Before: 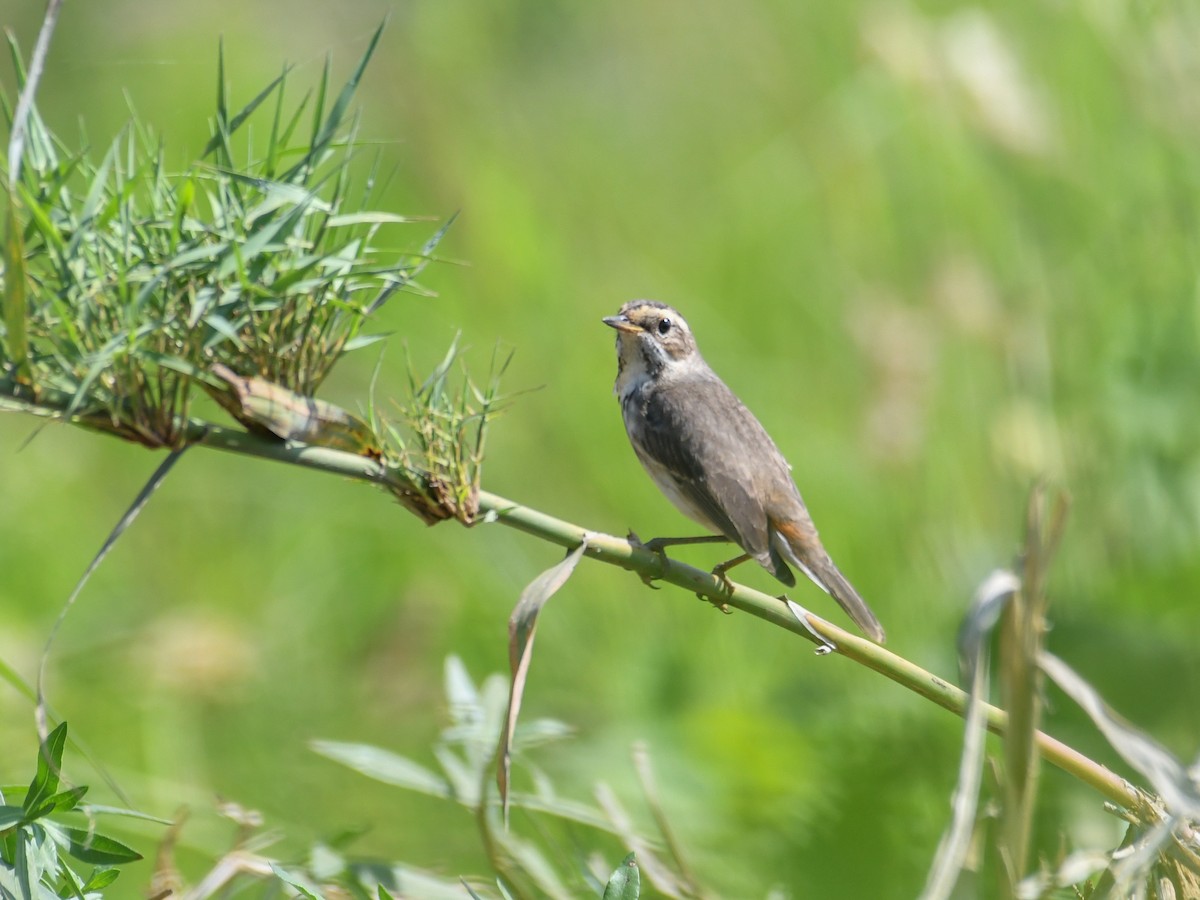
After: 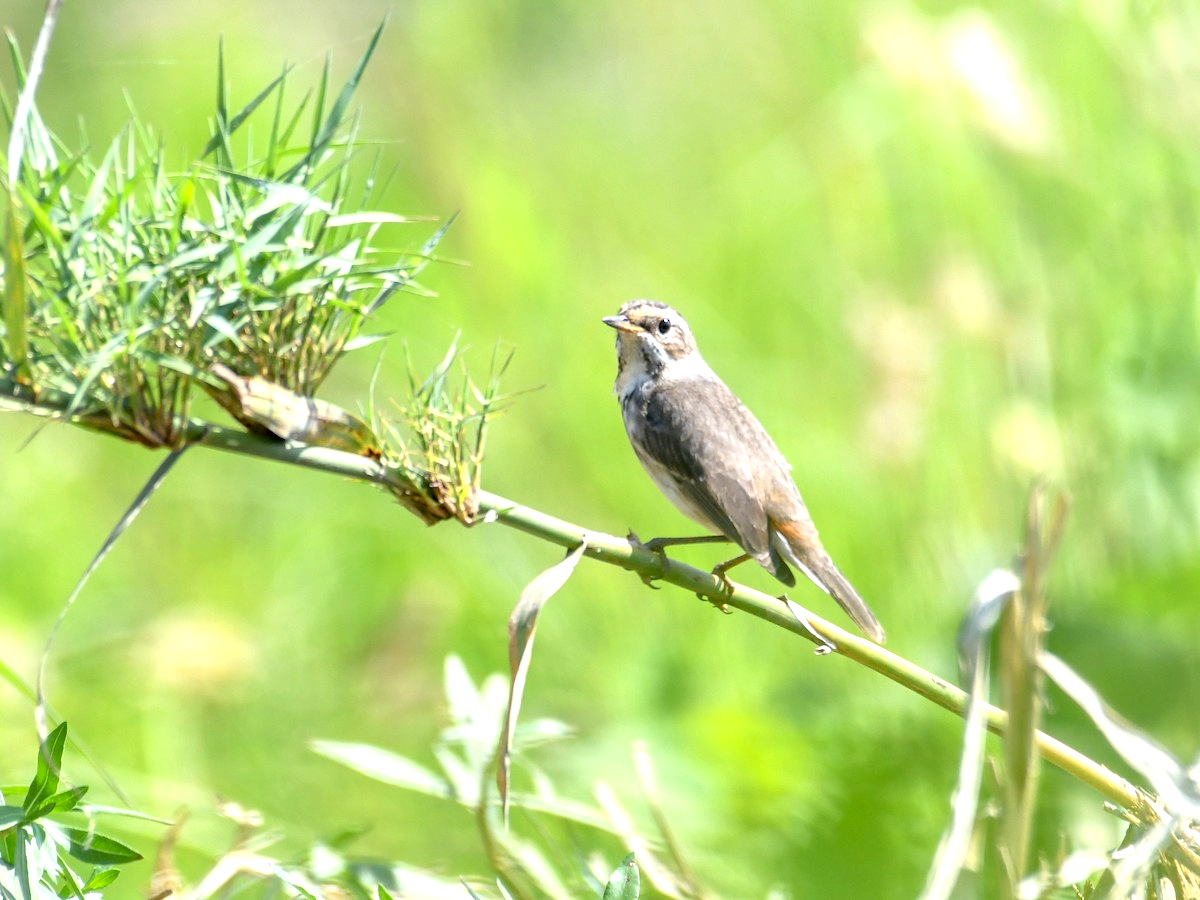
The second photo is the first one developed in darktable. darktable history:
exposure: black level correction 0.008, exposure 0.981 EV, compensate highlight preservation false
